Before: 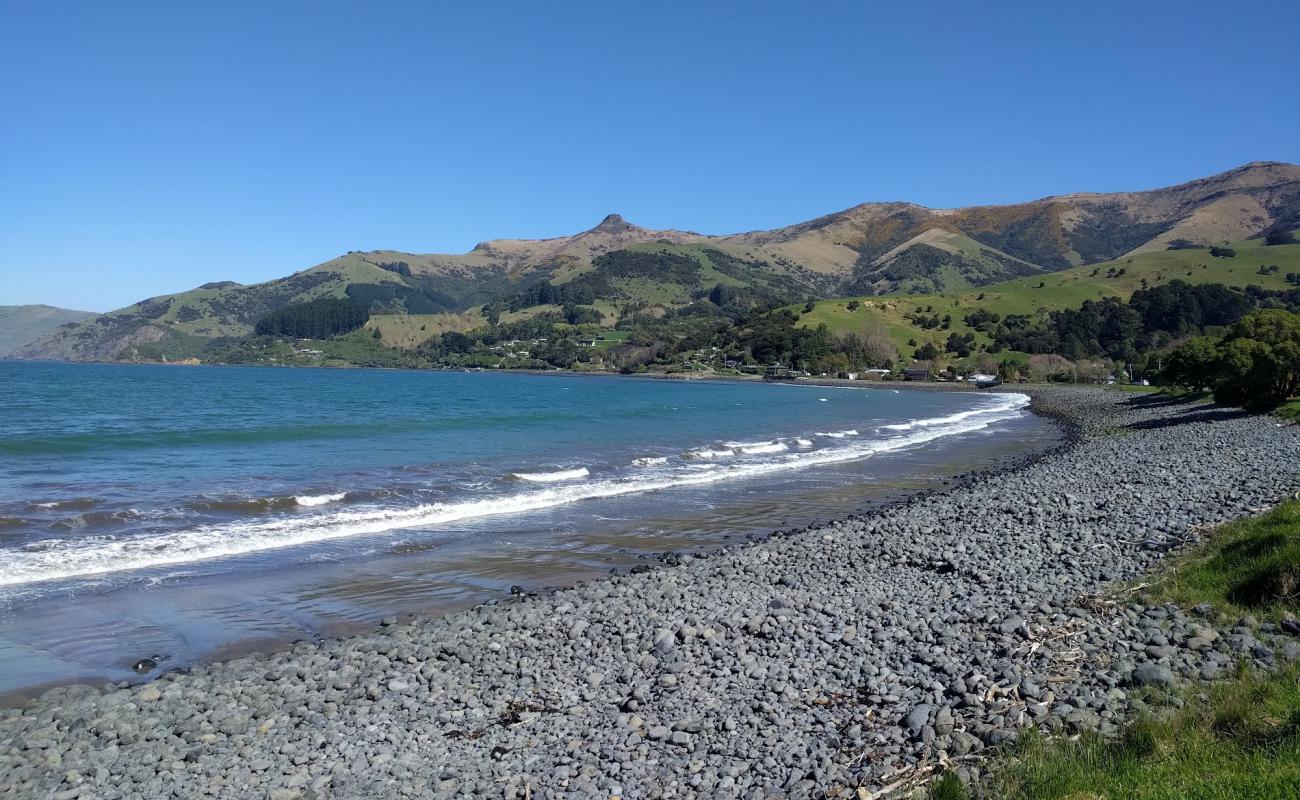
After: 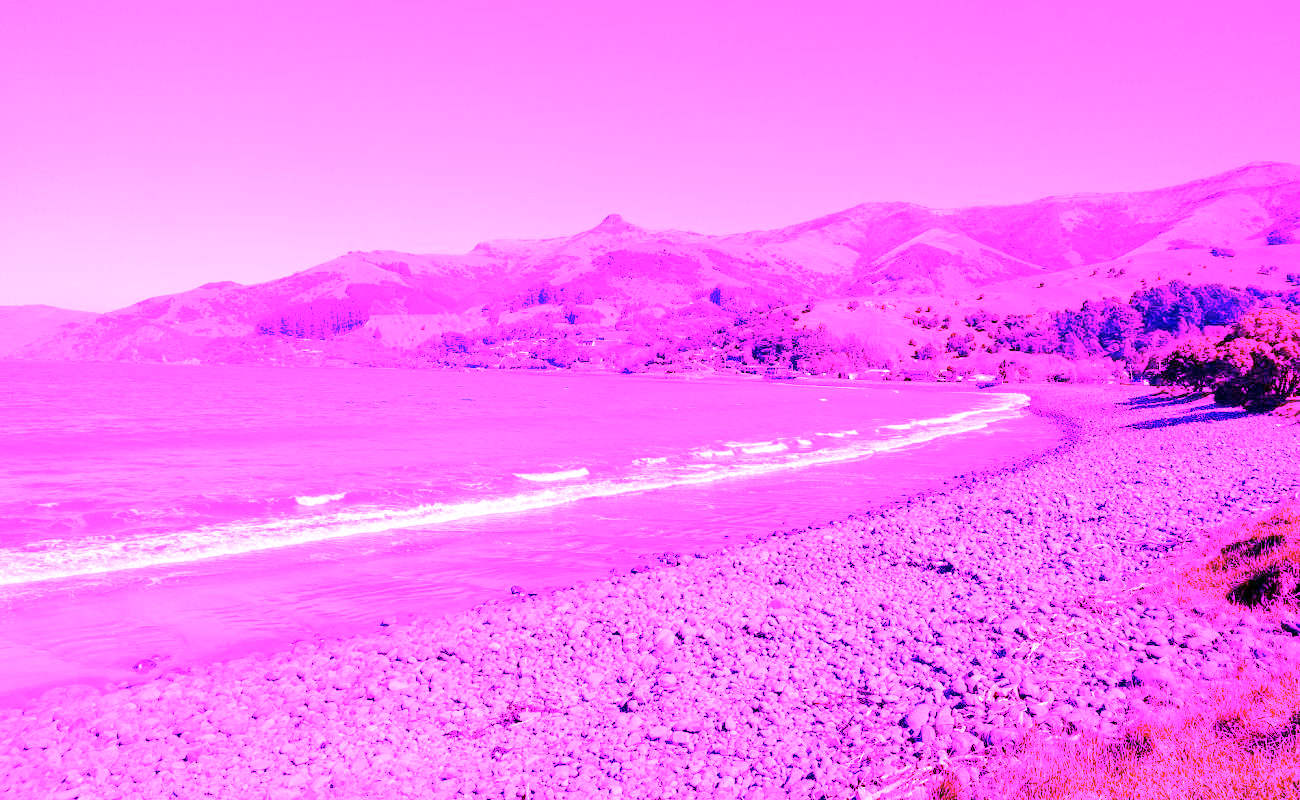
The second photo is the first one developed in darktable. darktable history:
white balance: red 8, blue 8
